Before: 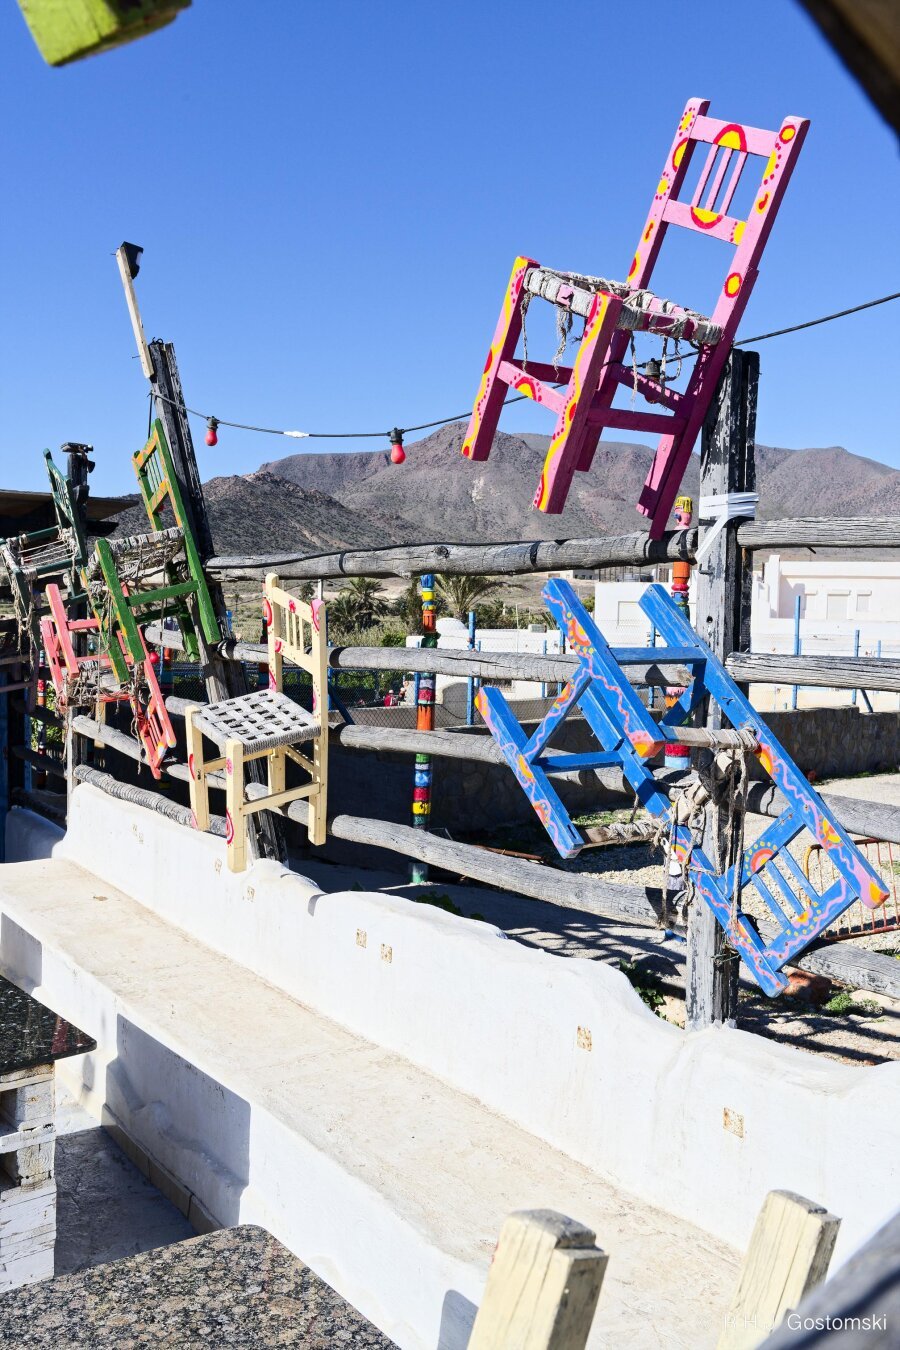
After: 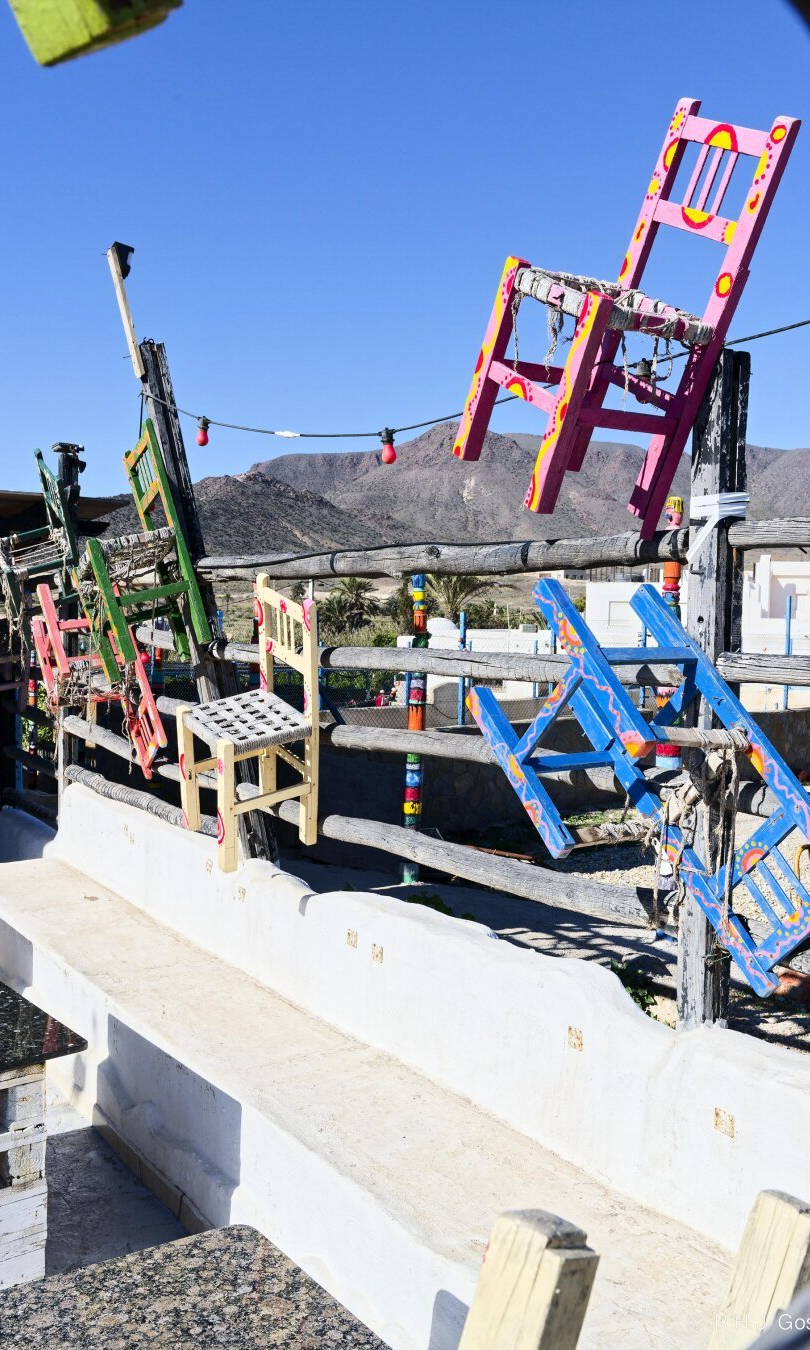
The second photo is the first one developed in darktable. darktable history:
crop and rotate: left 1.088%, right 8.807%
tone equalizer: on, module defaults
